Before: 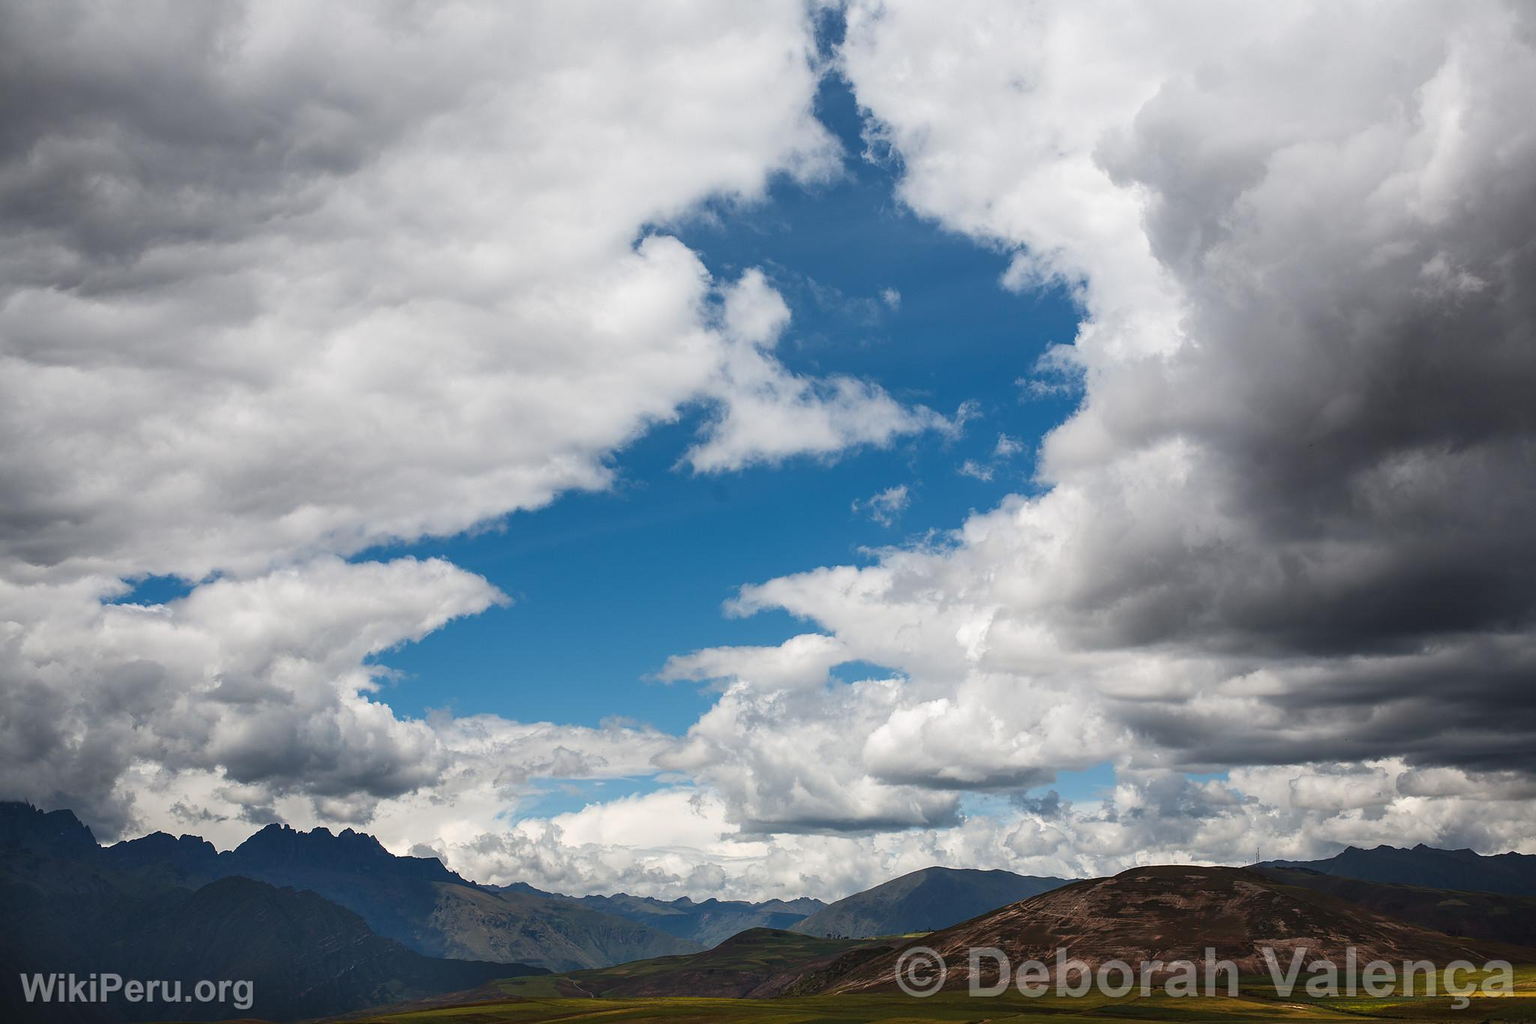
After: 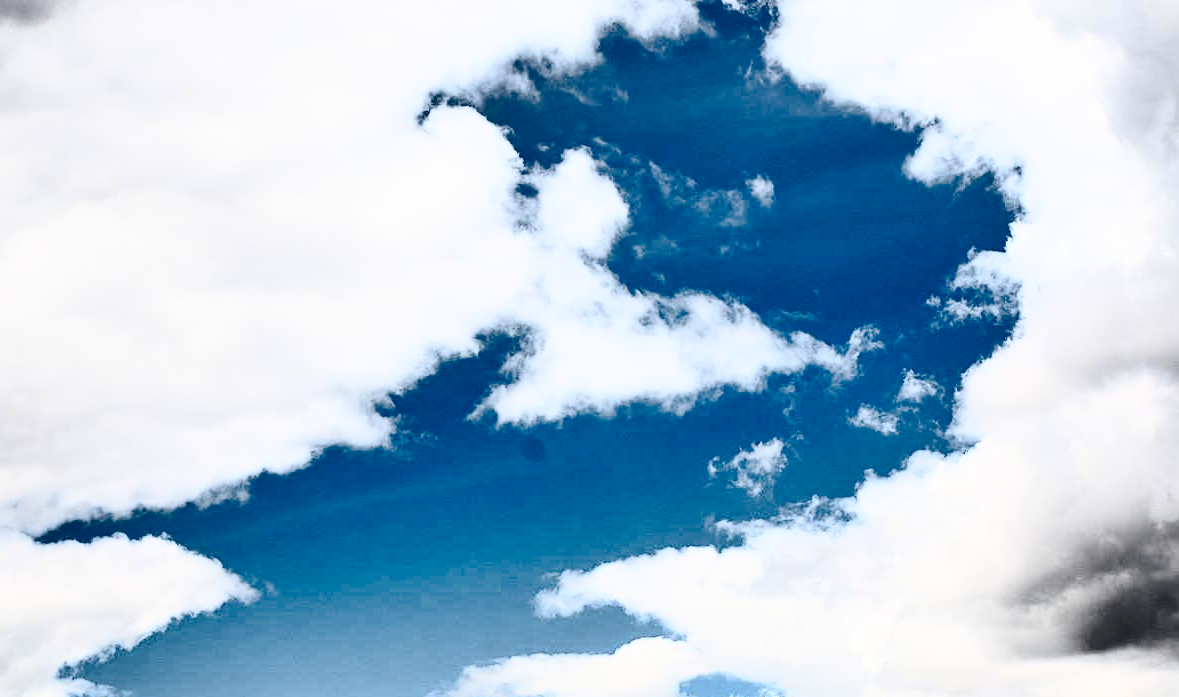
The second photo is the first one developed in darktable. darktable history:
tone curve: curves: ch0 [(0, 0) (0.003, 0.019) (0.011, 0.02) (0.025, 0.019) (0.044, 0.027) (0.069, 0.038) (0.1, 0.056) (0.136, 0.089) (0.177, 0.137) (0.224, 0.187) (0.277, 0.259) (0.335, 0.343) (0.399, 0.437) (0.468, 0.532) (0.543, 0.613) (0.623, 0.685) (0.709, 0.752) (0.801, 0.822) (0.898, 0.9) (1, 1)], preserve colors none
shadows and highlights: soften with gaussian
contrast brightness saturation: contrast 0.925, brightness 0.202
crop: left 20.853%, top 15.233%, right 21.573%, bottom 33.709%
